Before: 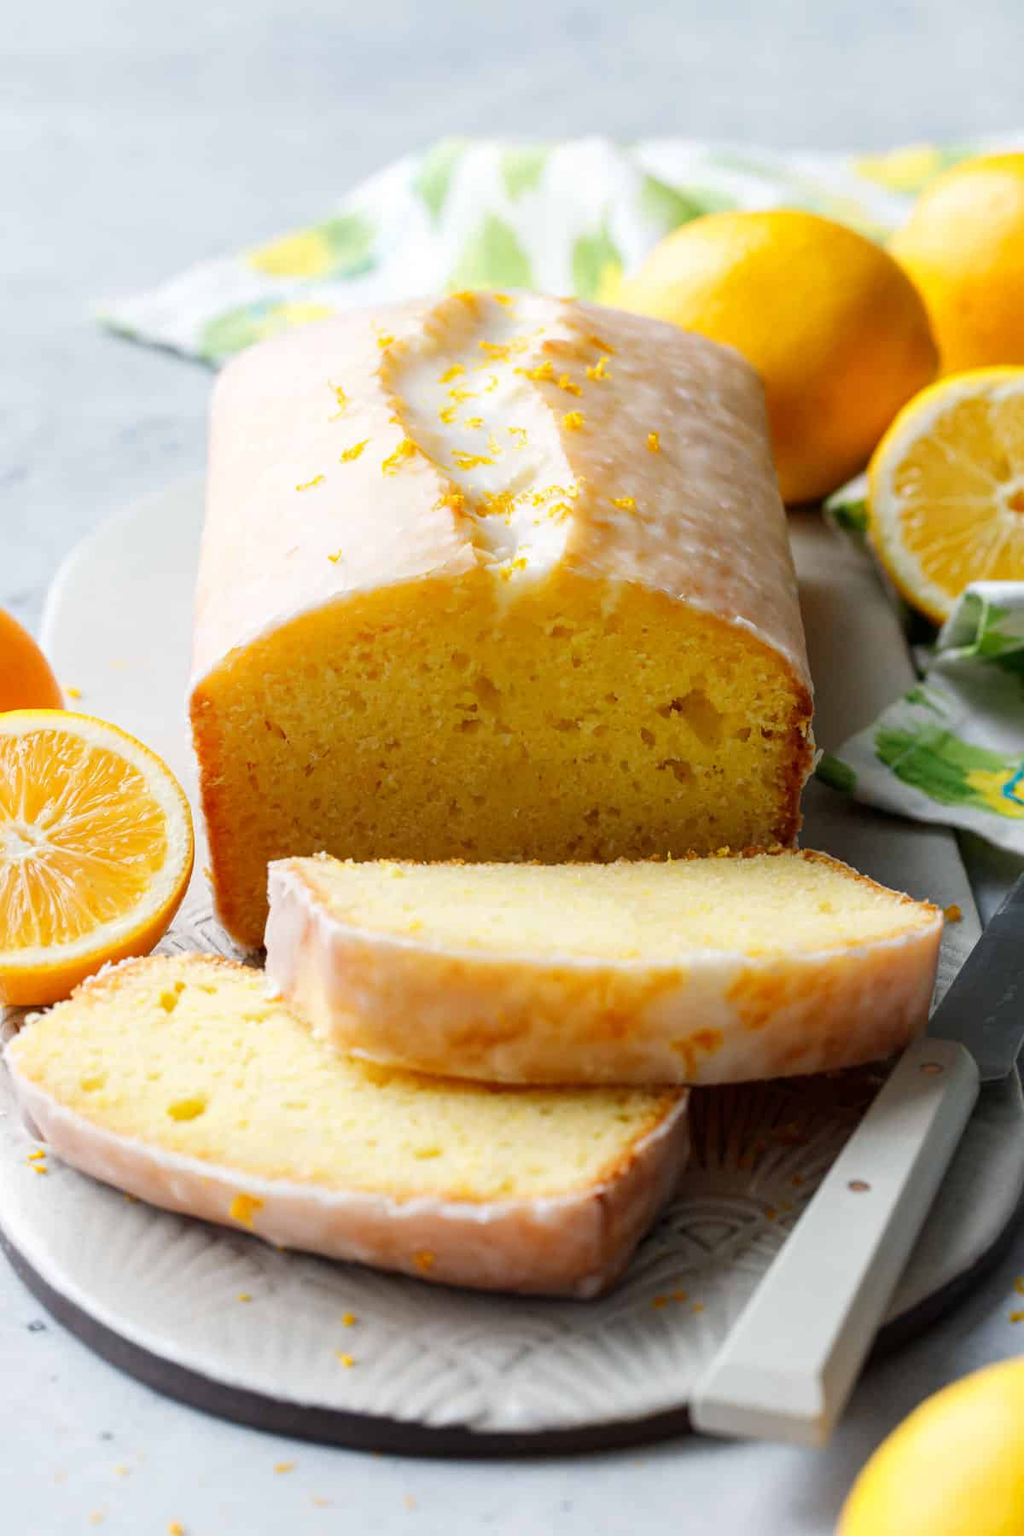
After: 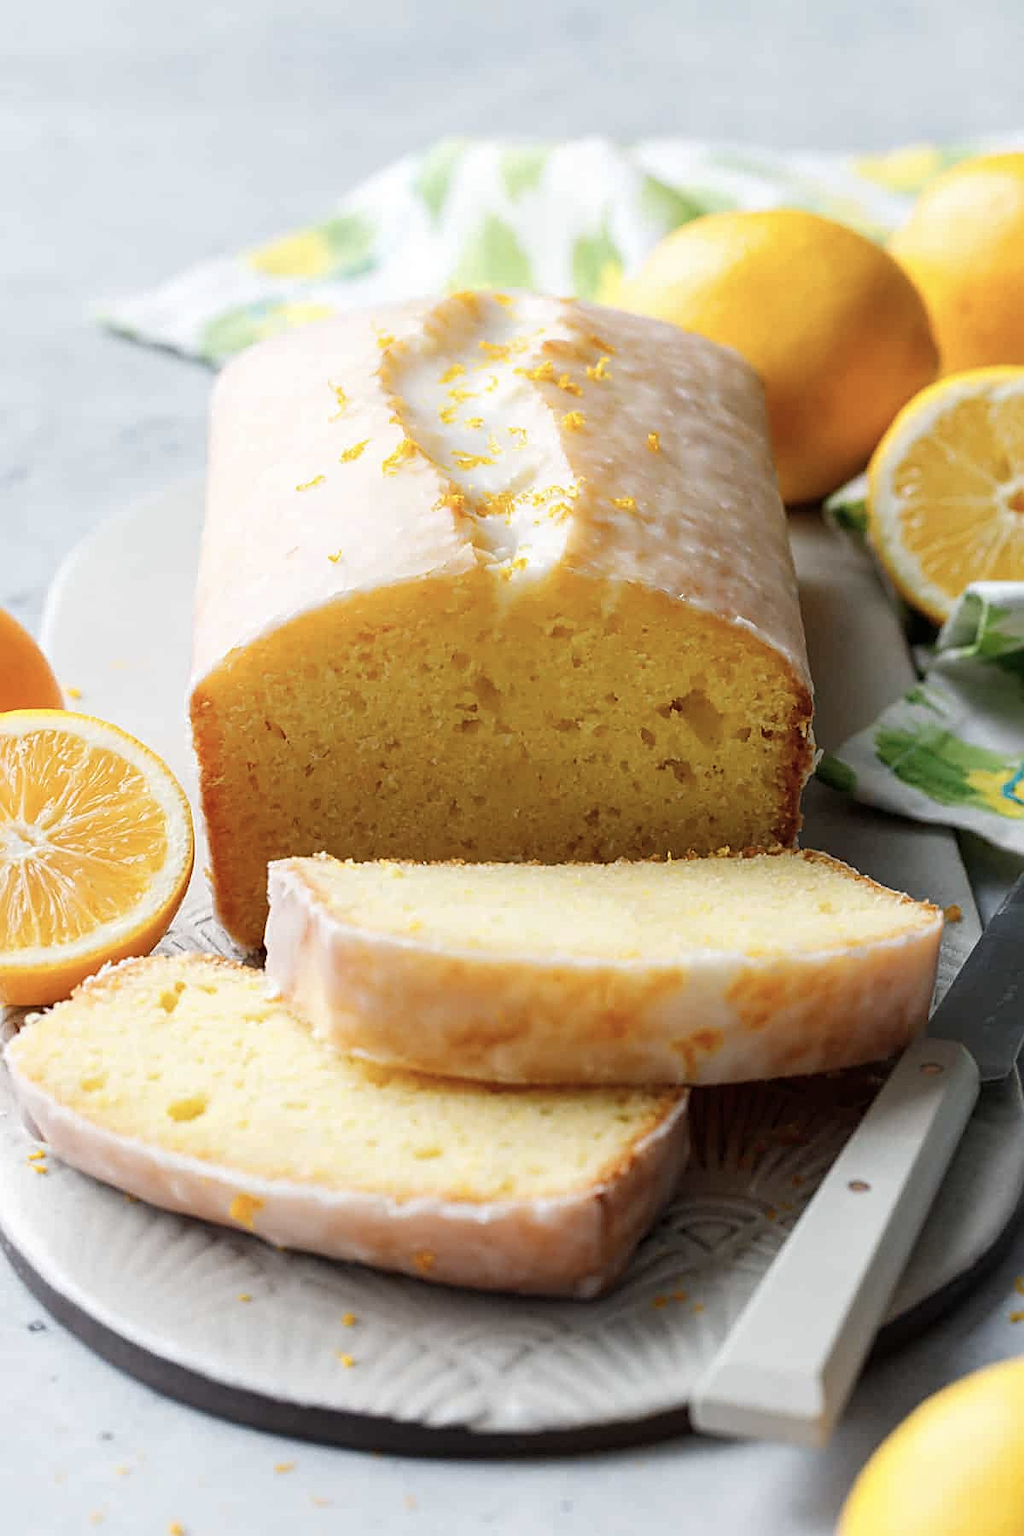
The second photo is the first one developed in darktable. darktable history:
color correction: saturation 0.8
sharpen: amount 0.575
